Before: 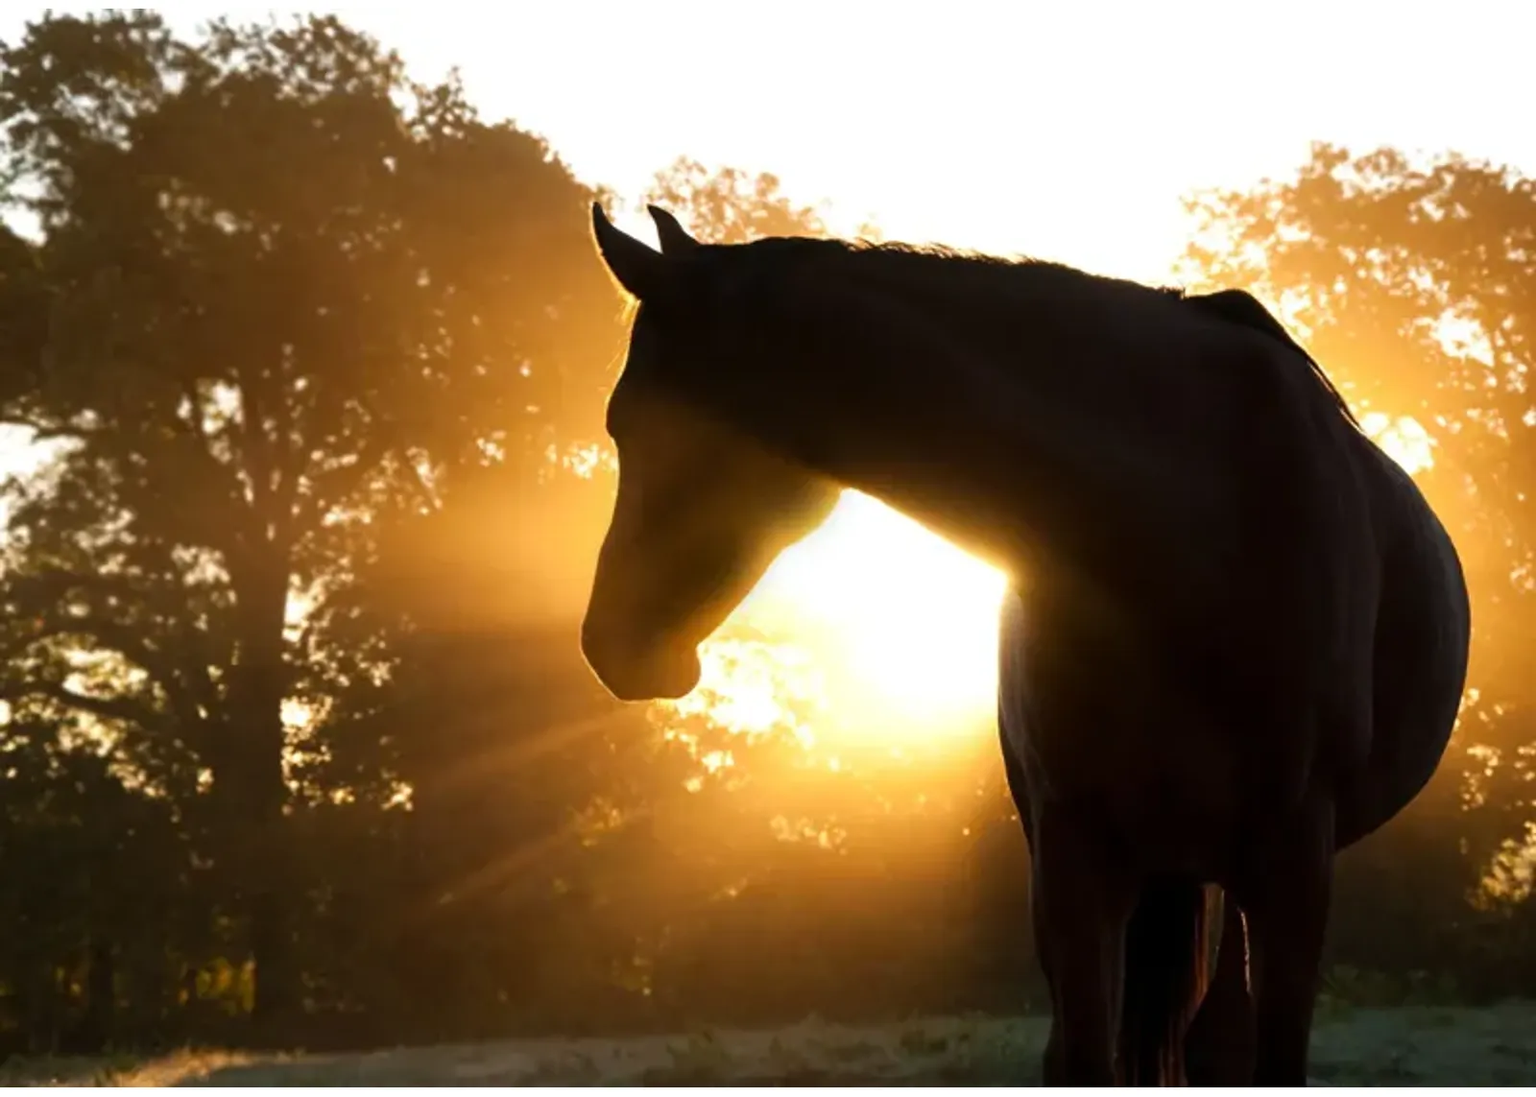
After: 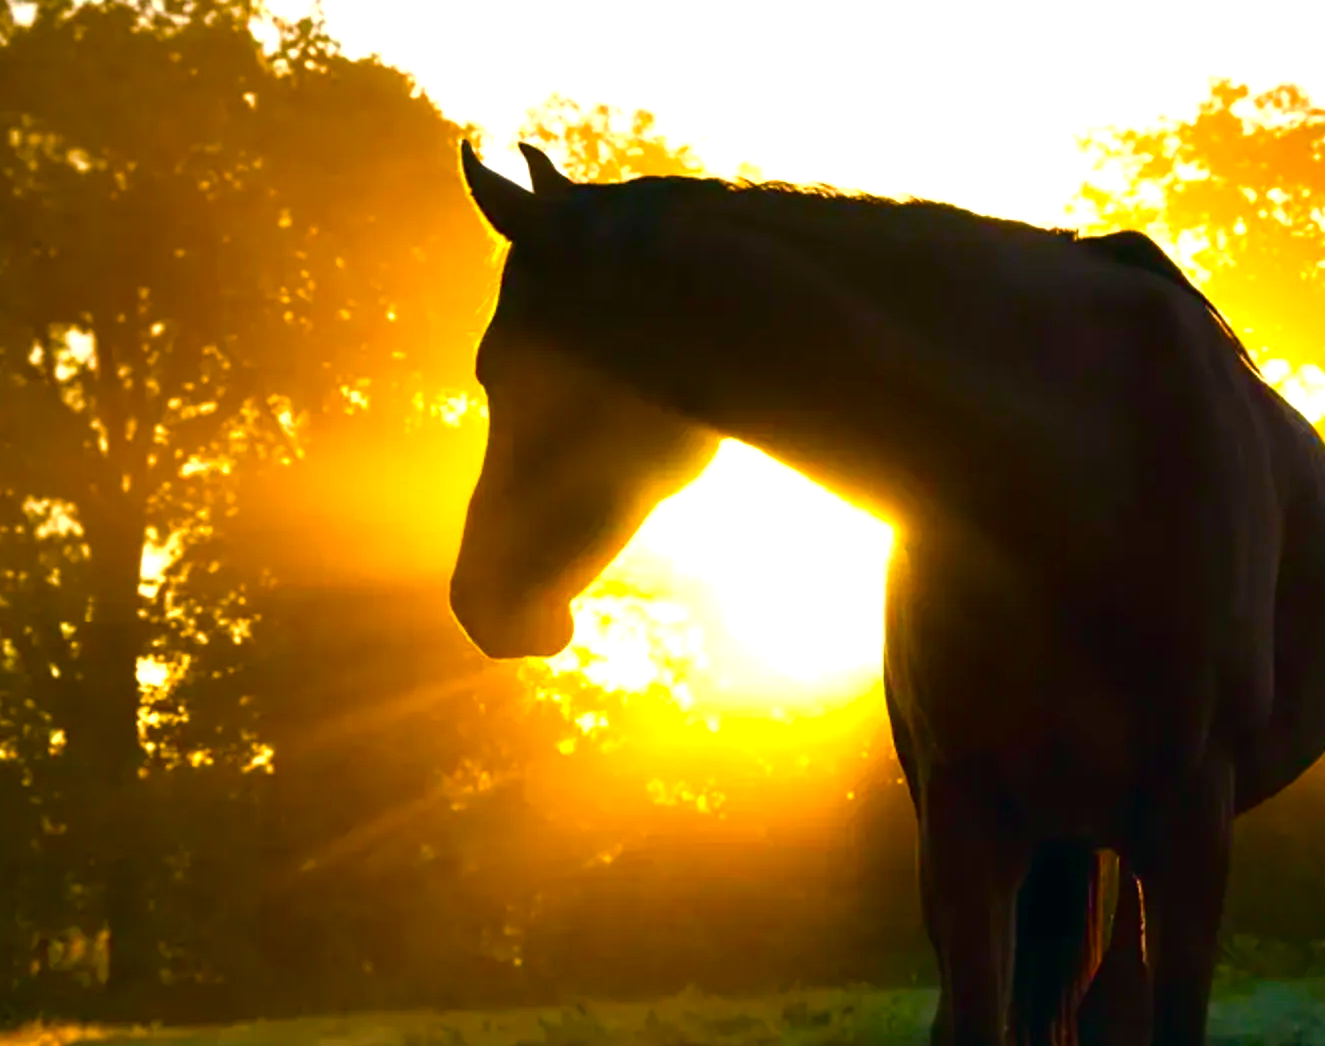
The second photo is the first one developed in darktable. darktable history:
color balance: mode lift, gamma, gain (sRGB), lift [1, 1, 1.022, 1.026]
color balance rgb: linear chroma grading › global chroma 25%, perceptual saturation grading › global saturation 45%, perceptual saturation grading › highlights -50%, perceptual saturation grading › shadows 30%, perceptual brilliance grading › global brilliance 18%, global vibrance 40%
white balance: red 1.045, blue 0.932
crop: left 9.807%, top 6.259%, right 7.334%, bottom 2.177%
